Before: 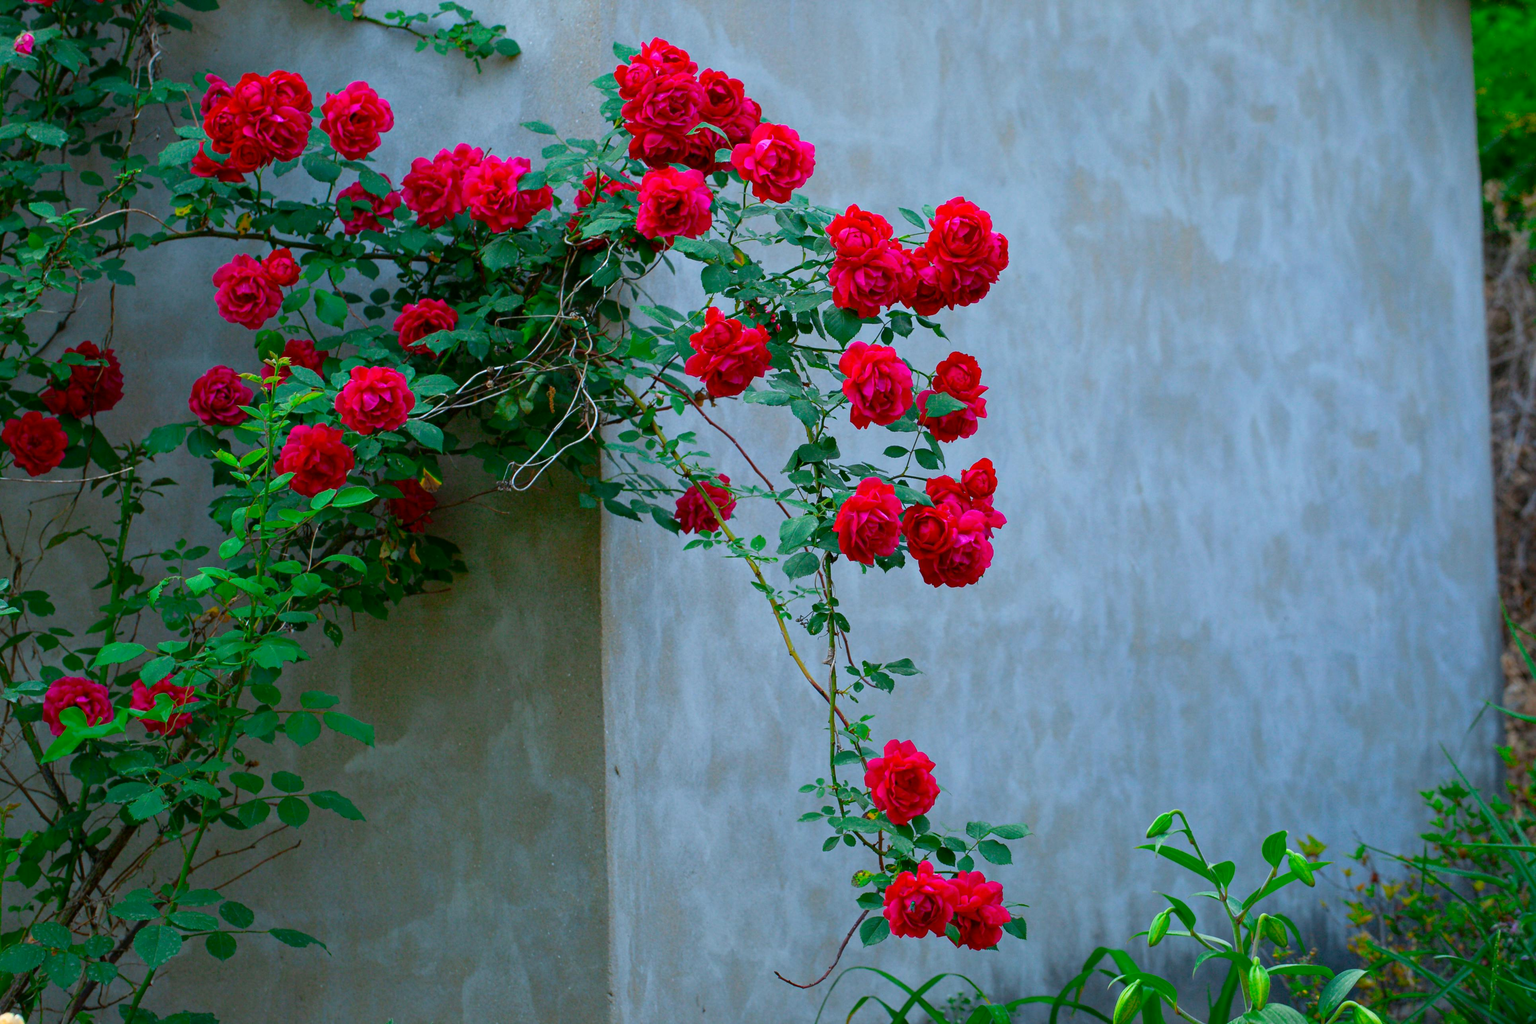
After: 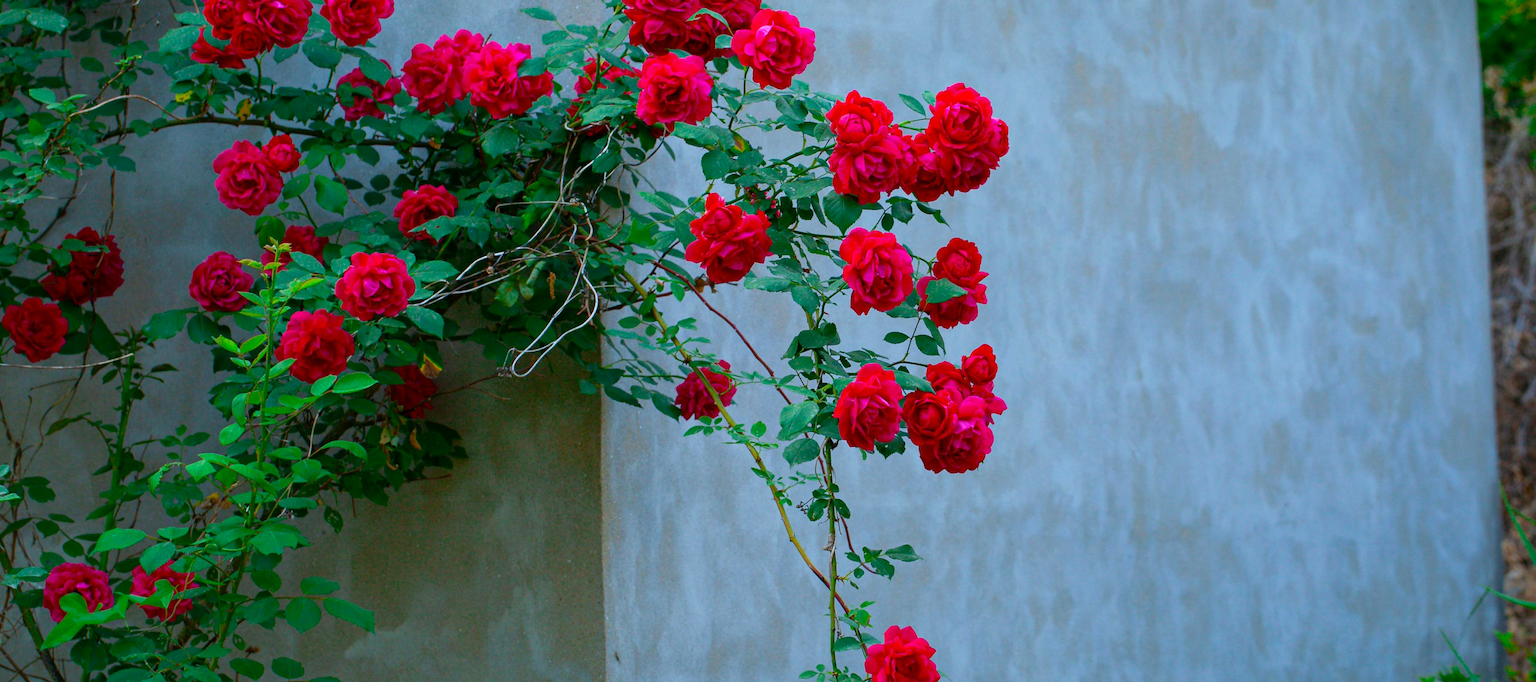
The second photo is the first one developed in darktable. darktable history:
velvia: strength 15%
crop: top 11.166%, bottom 22.168%
